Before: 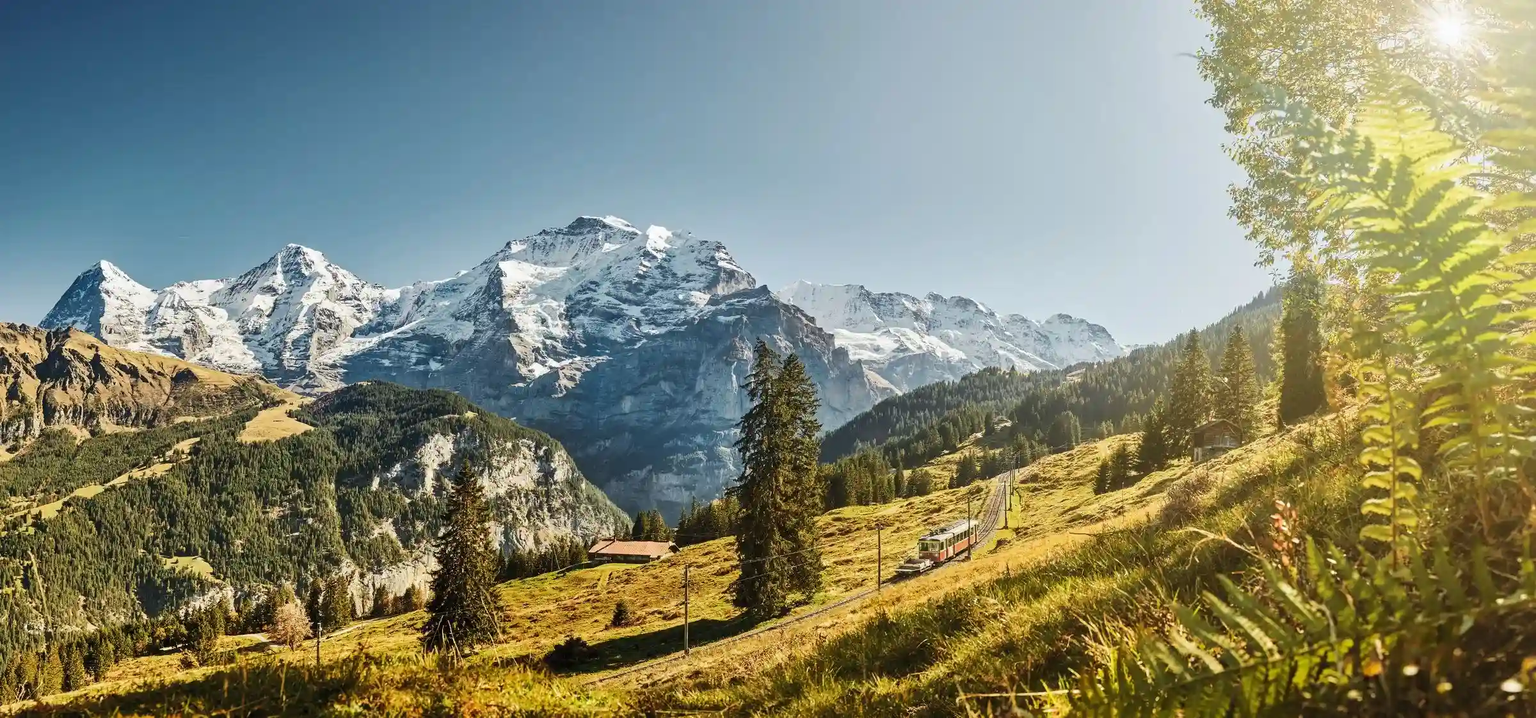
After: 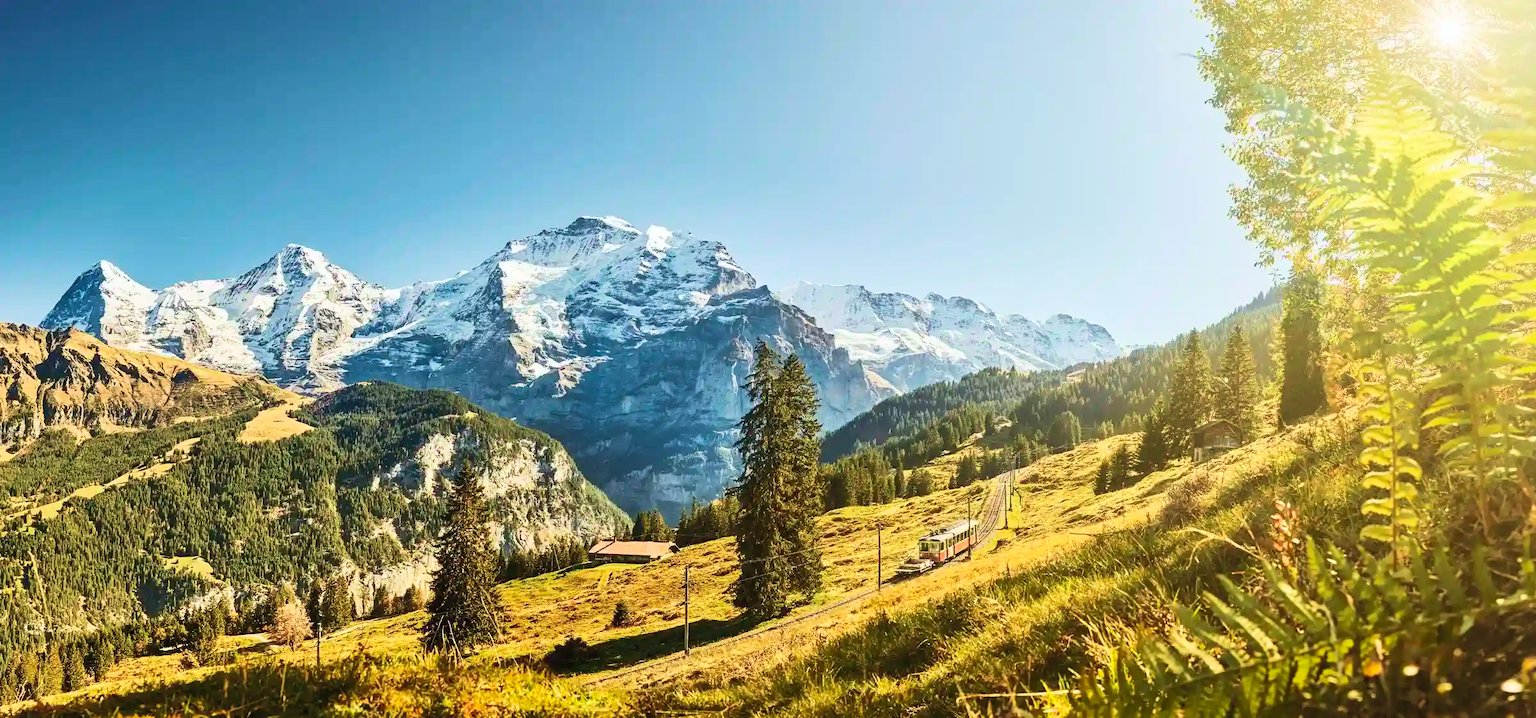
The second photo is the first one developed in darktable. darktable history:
contrast brightness saturation: contrast 0.201, brightness 0.168, saturation 0.224
velvia: strength 44.51%
